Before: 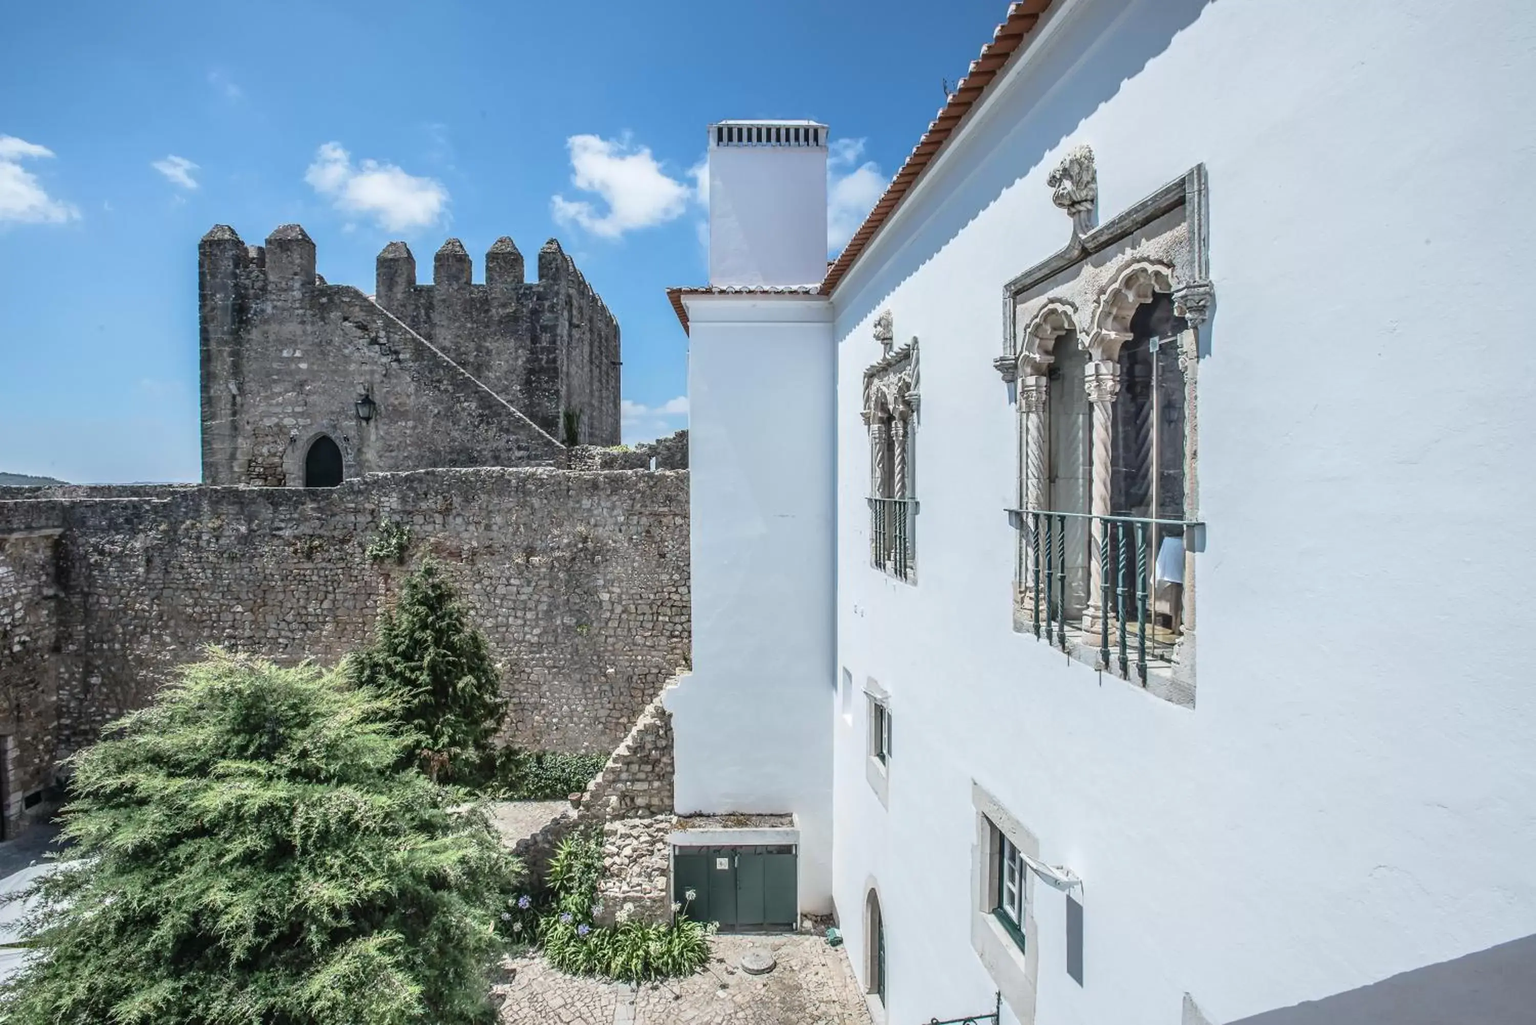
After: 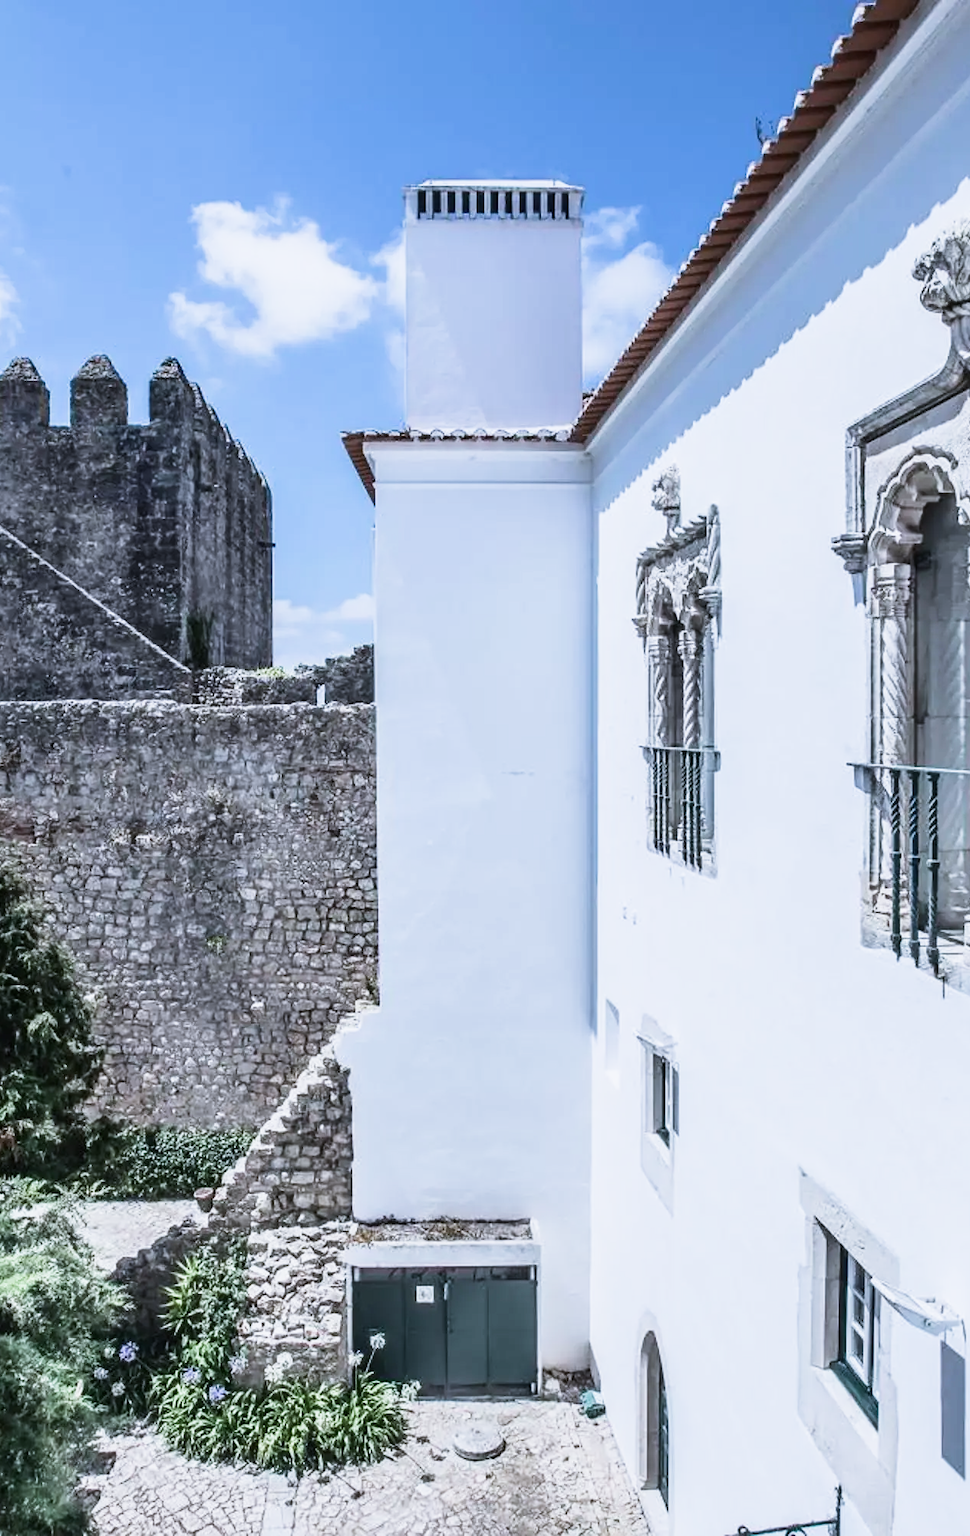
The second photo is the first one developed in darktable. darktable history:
crop: left 28.583%, right 29.231%
sigmoid: contrast 1.22, skew 0.65
tone equalizer: -8 EV -0.75 EV, -7 EV -0.7 EV, -6 EV -0.6 EV, -5 EV -0.4 EV, -3 EV 0.4 EV, -2 EV 0.6 EV, -1 EV 0.7 EV, +0 EV 0.75 EV, edges refinement/feathering 500, mask exposure compensation -1.57 EV, preserve details no
color calibration: illuminant as shot in camera, x 0.37, y 0.382, temperature 4313.32 K
